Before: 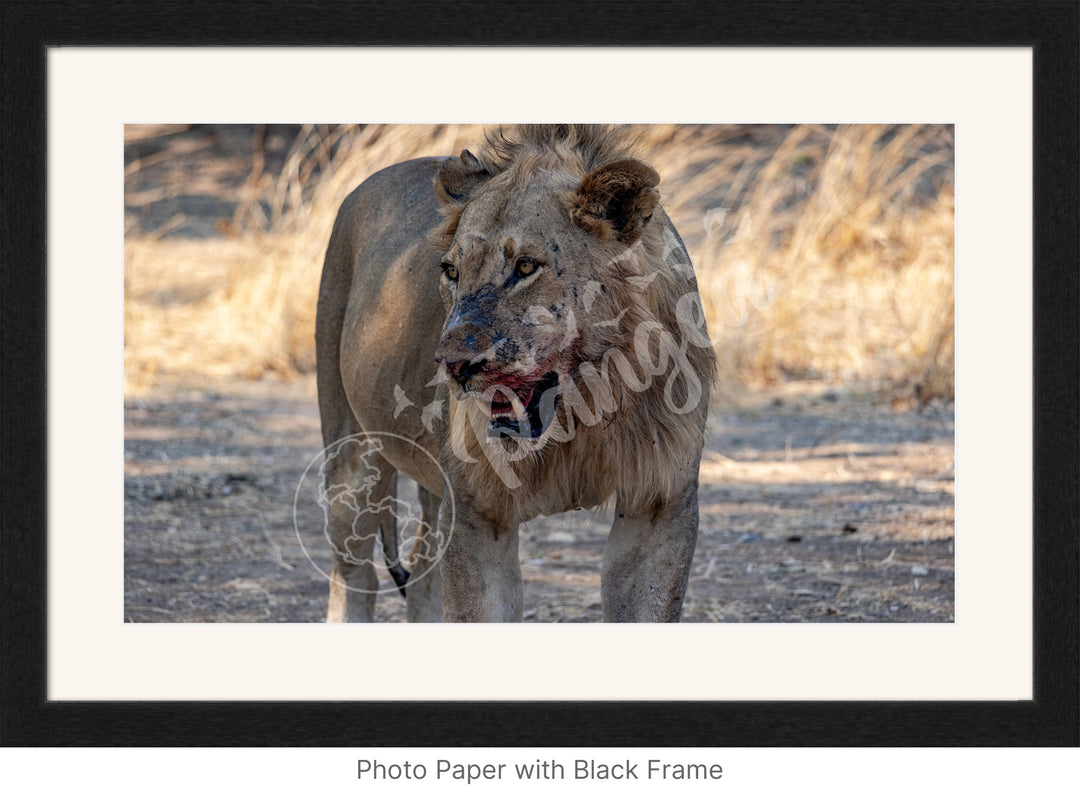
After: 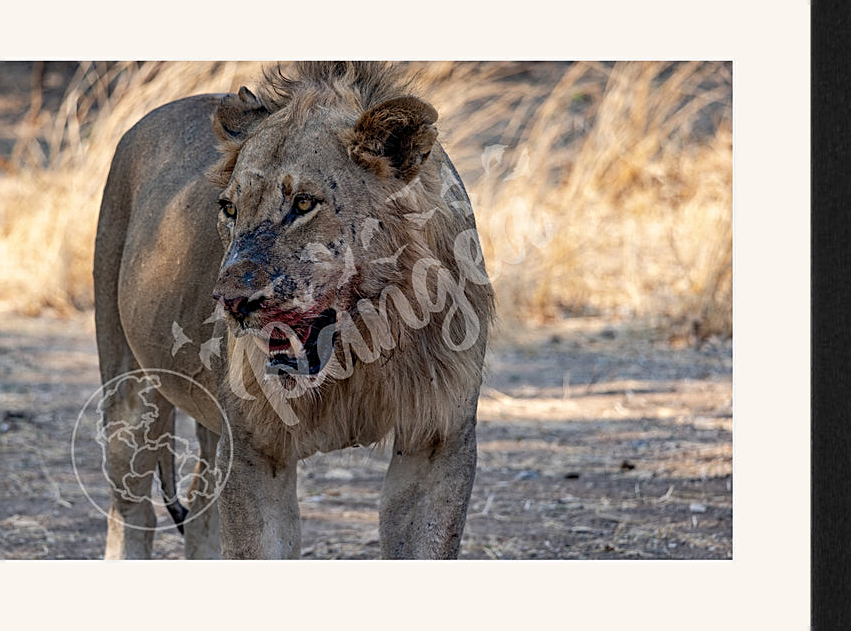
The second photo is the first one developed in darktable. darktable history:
crop and rotate: left 20.74%, top 7.912%, right 0.375%, bottom 13.378%
sharpen: on, module defaults
